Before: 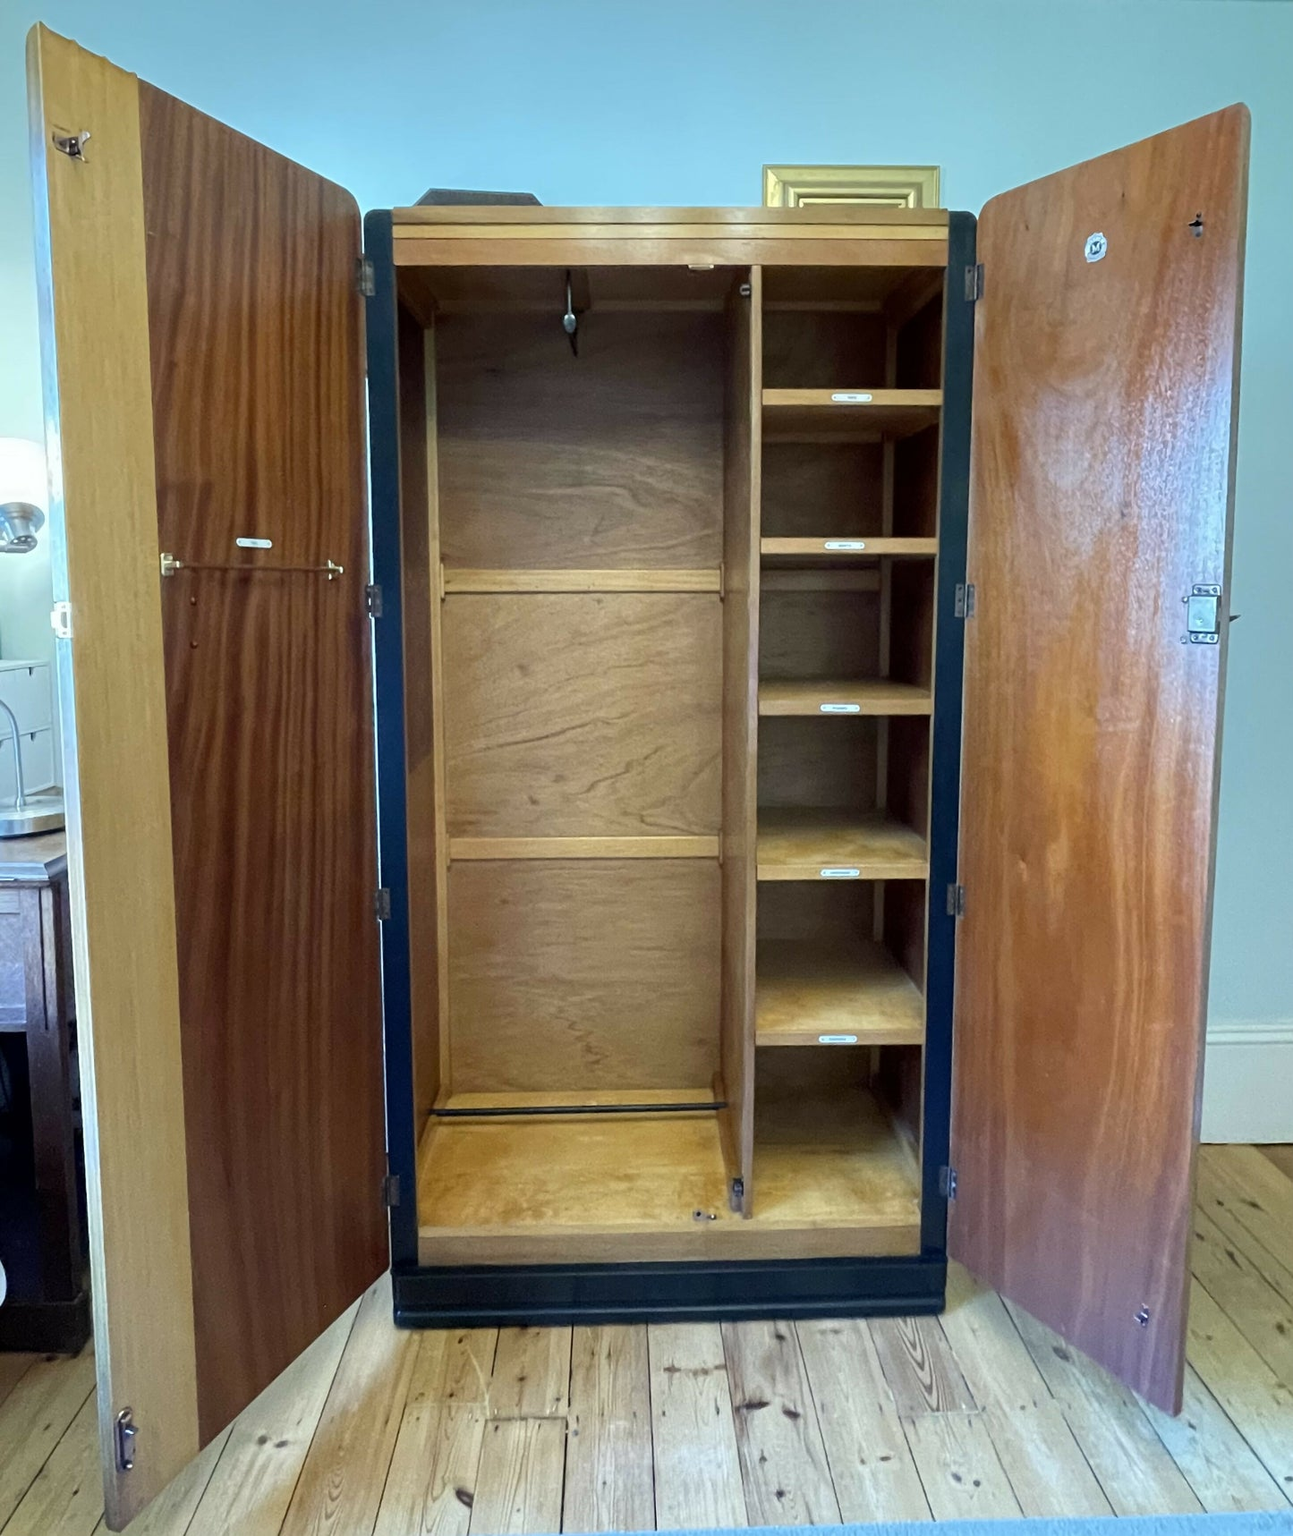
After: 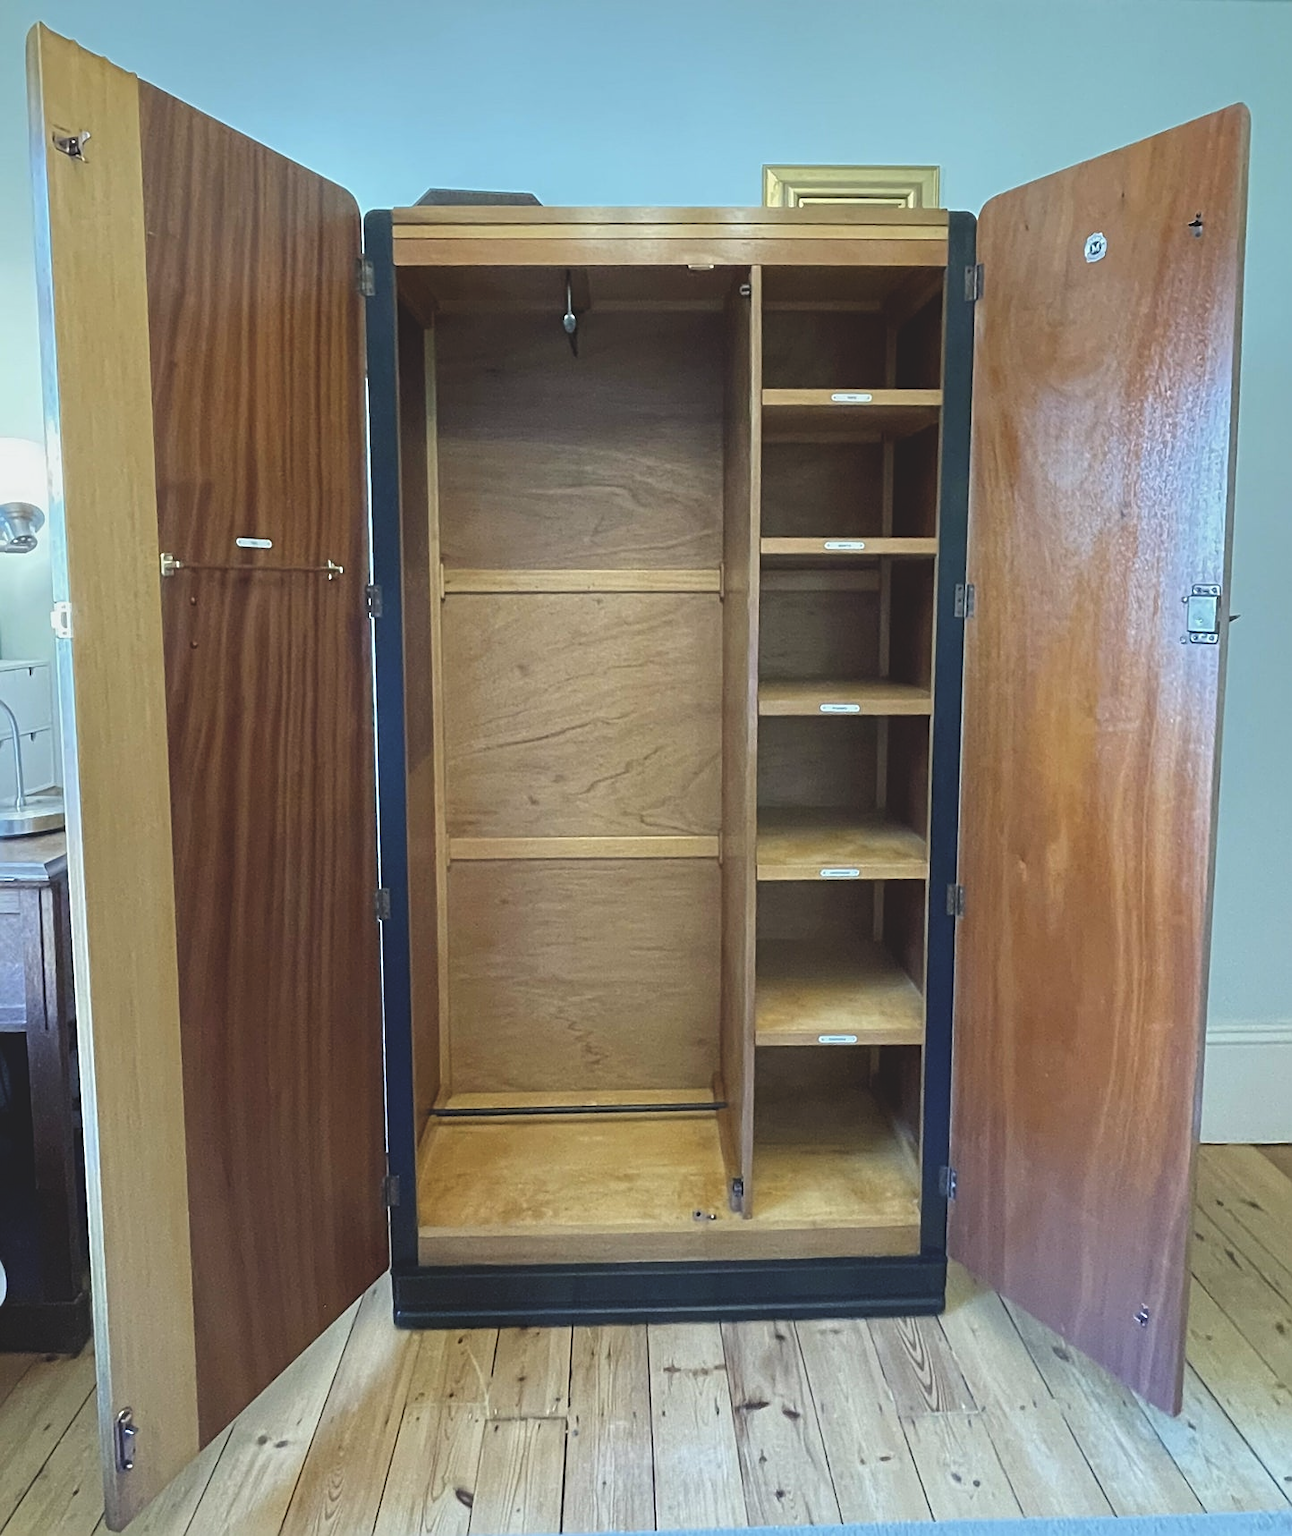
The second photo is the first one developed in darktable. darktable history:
color balance: lift [1.01, 1, 1, 1], gamma [1.097, 1, 1, 1], gain [0.85, 1, 1, 1]
sharpen: on, module defaults
